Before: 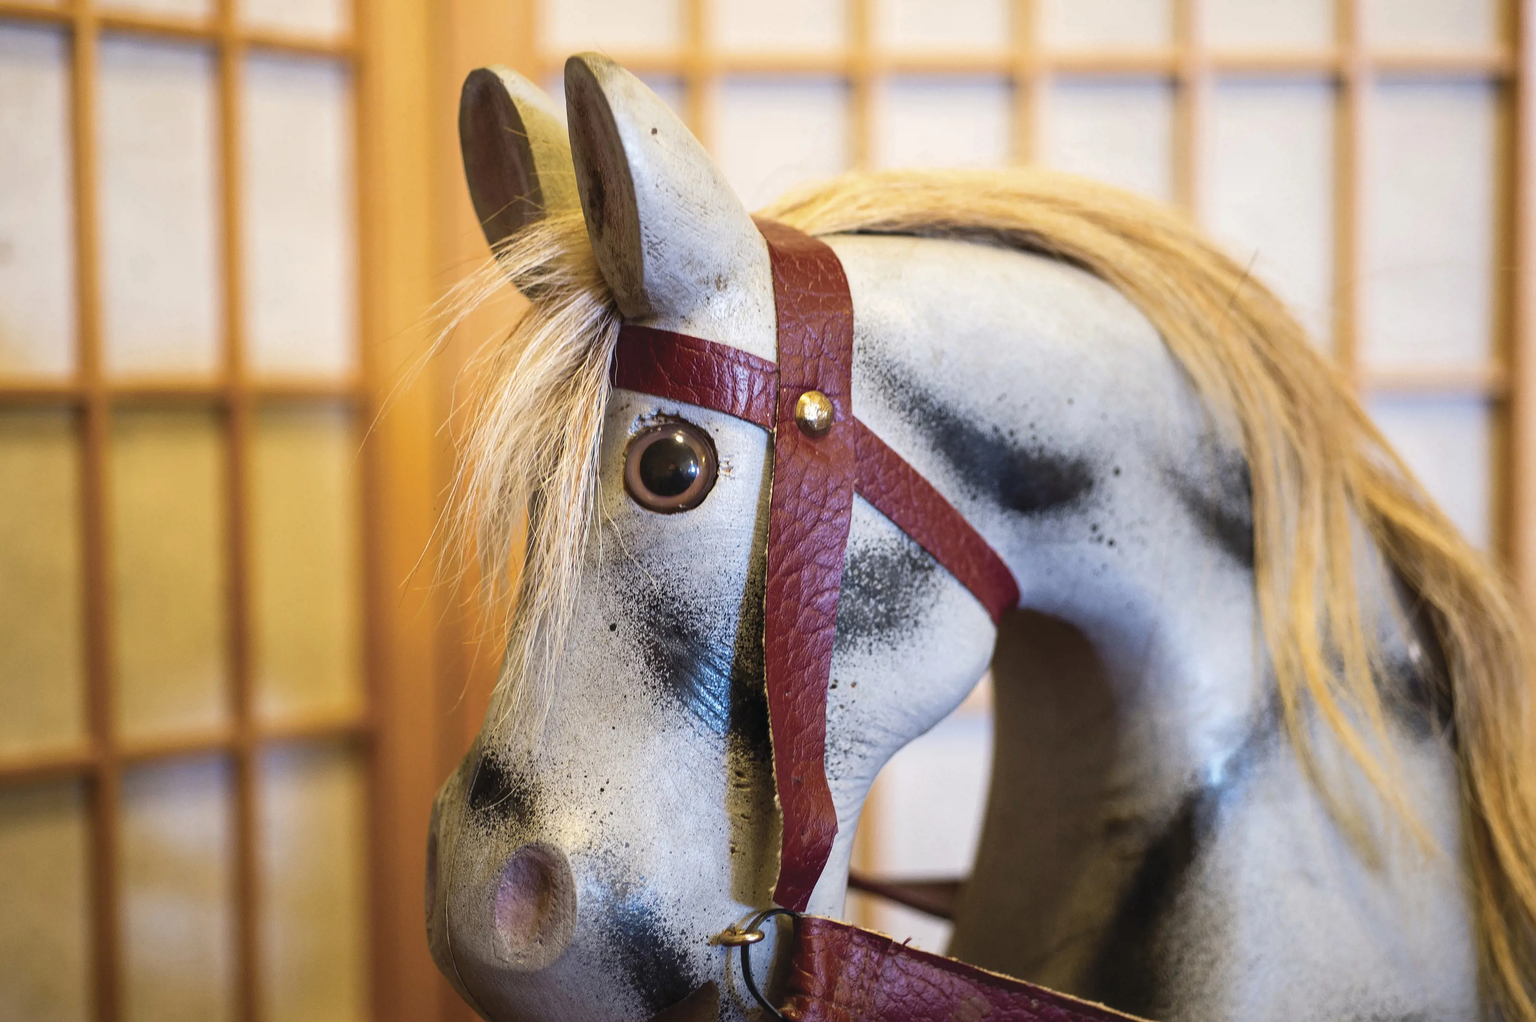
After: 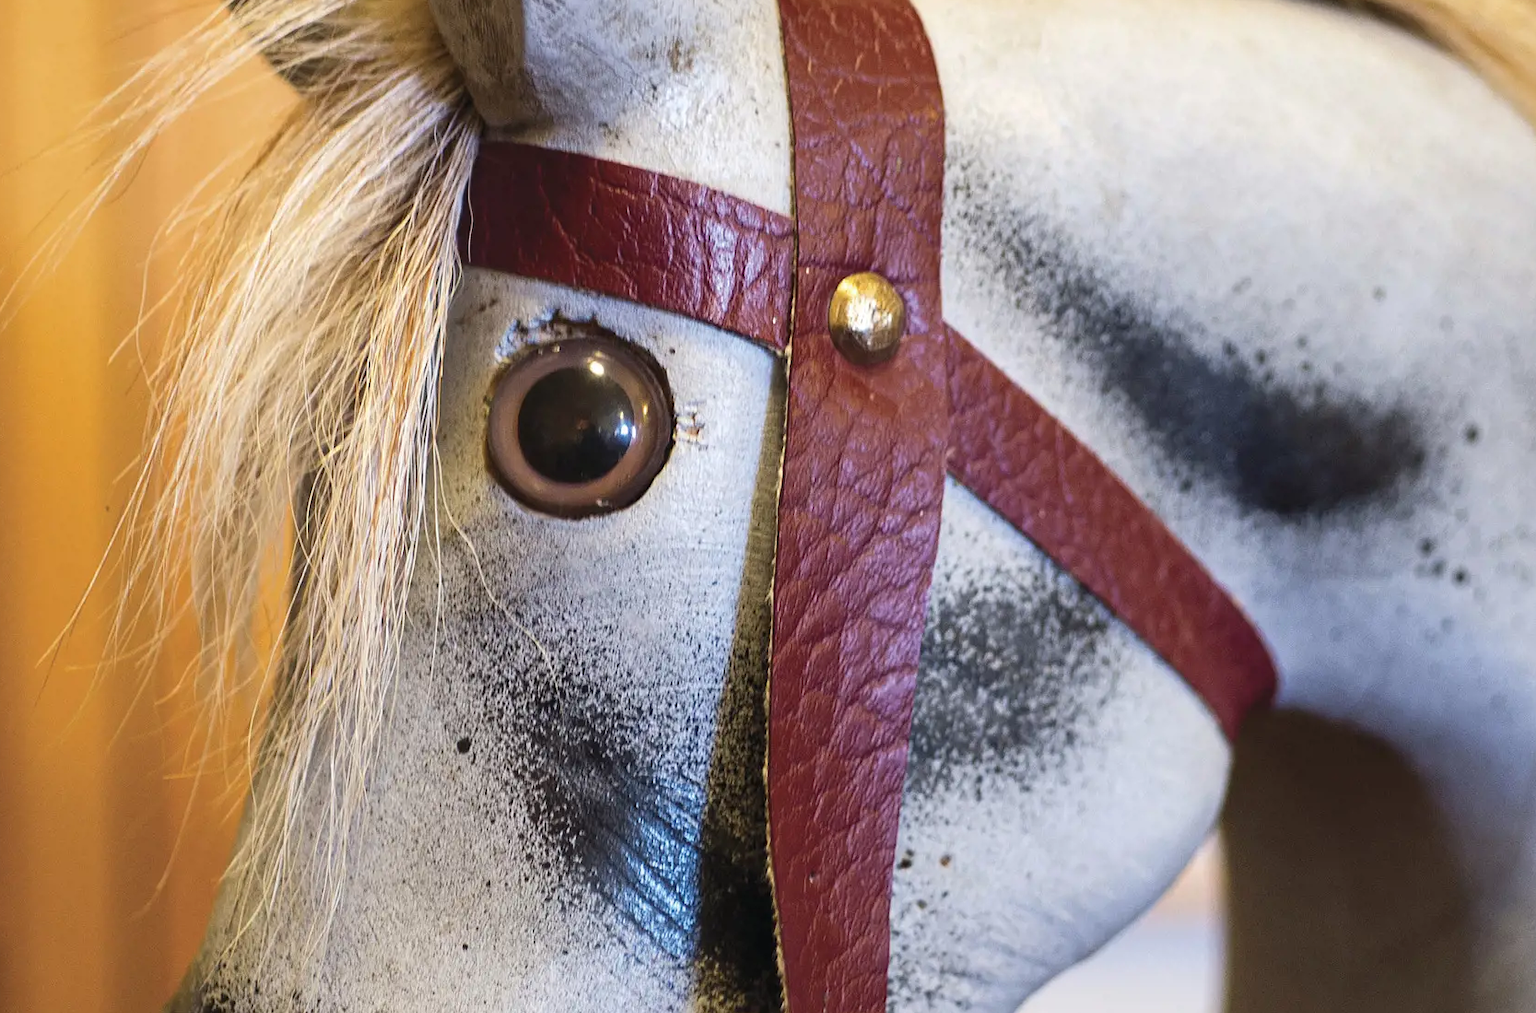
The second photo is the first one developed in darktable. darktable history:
crop: left 24.83%, top 24.965%, right 25.147%, bottom 25.444%
